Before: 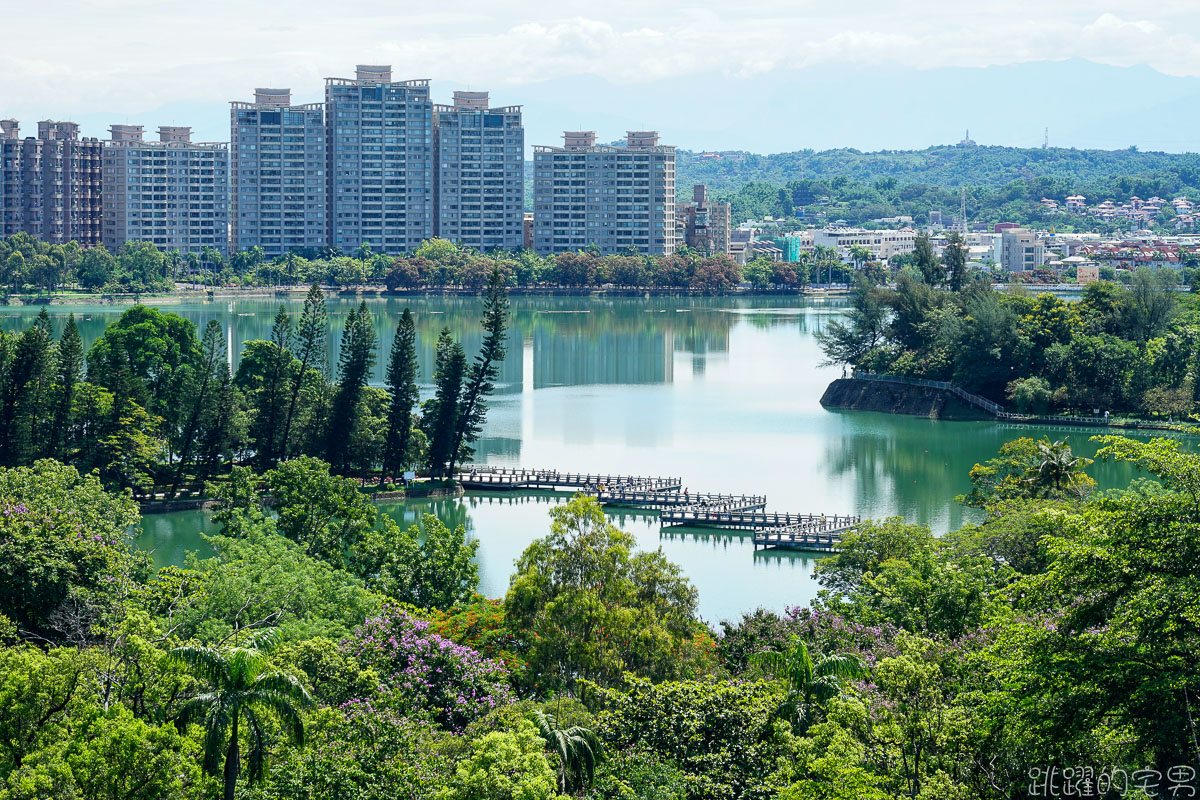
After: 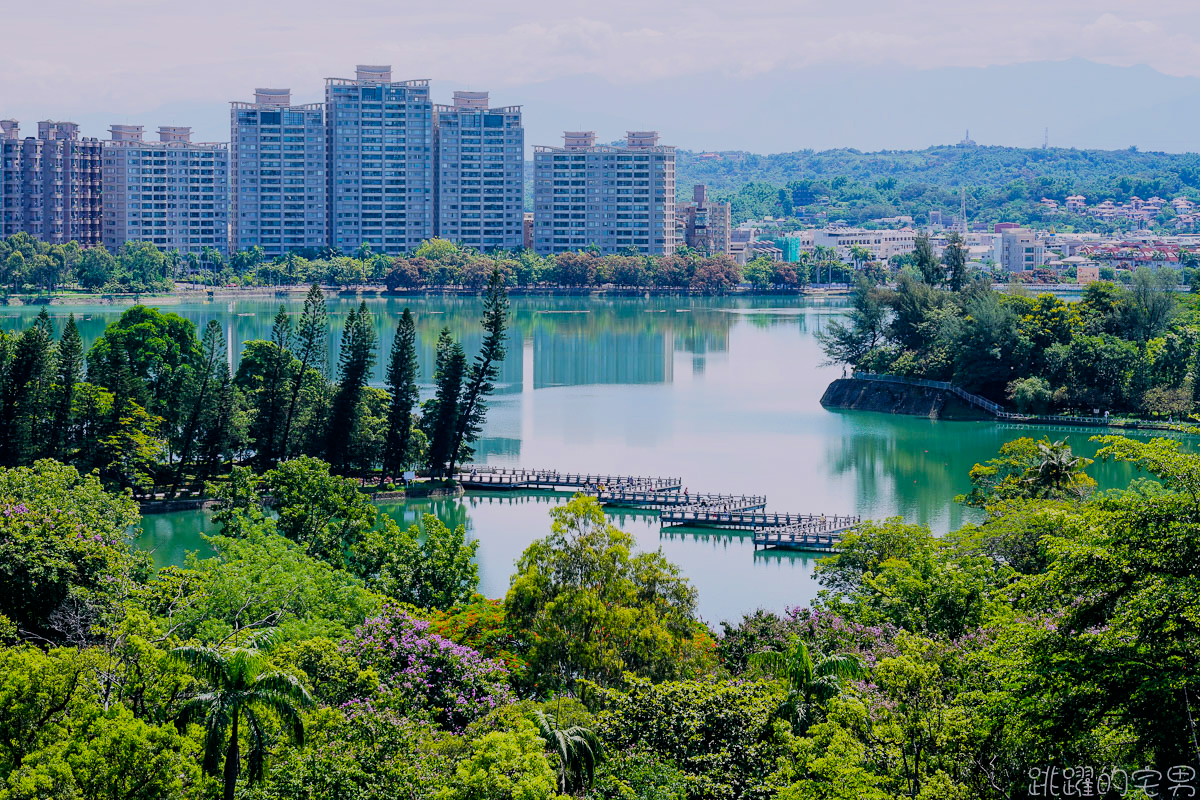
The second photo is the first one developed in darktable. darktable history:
filmic rgb: black relative exposure -7.15 EV, white relative exposure 5.36 EV, hardness 3.02
color balance rgb: perceptual saturation grading › global saturation 25%, global vibrance 20%
white balance: red 1.05, blue 1.072
